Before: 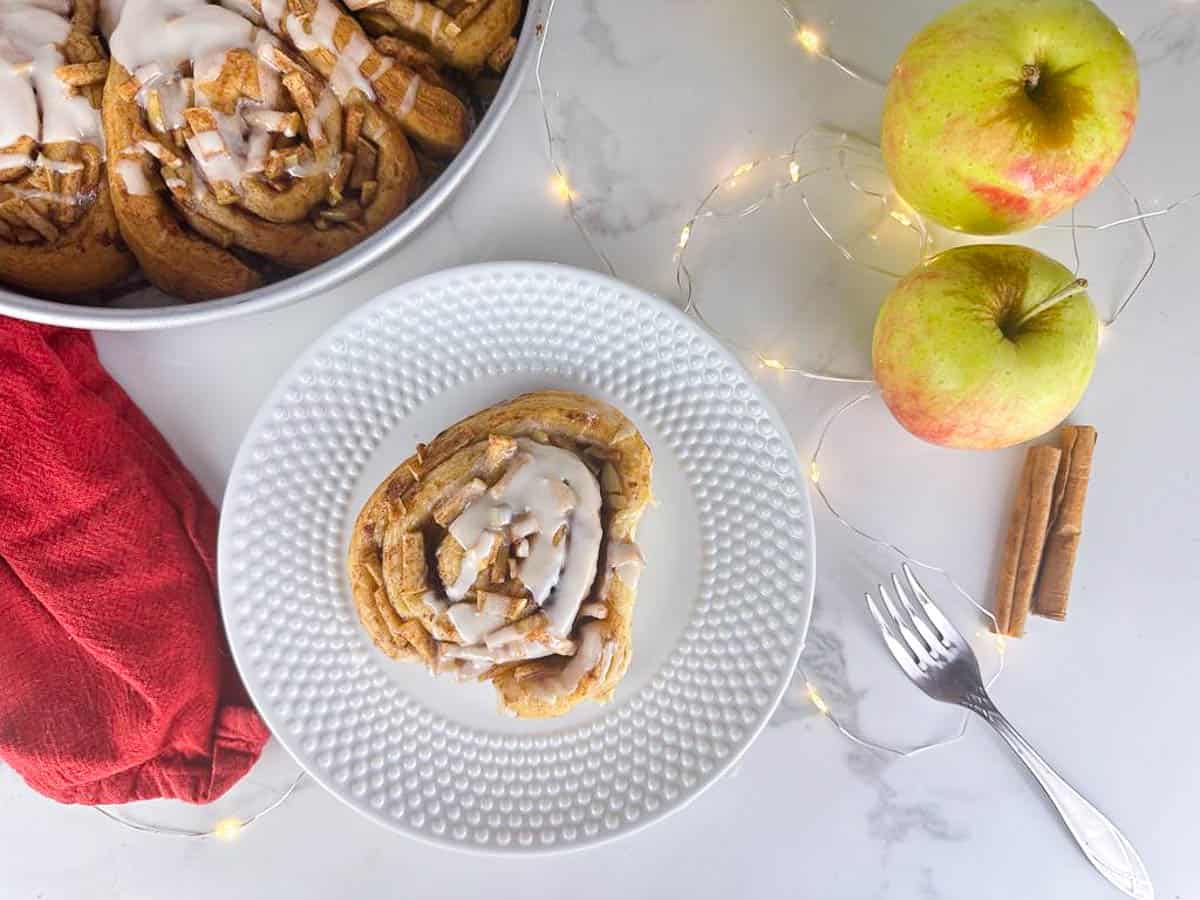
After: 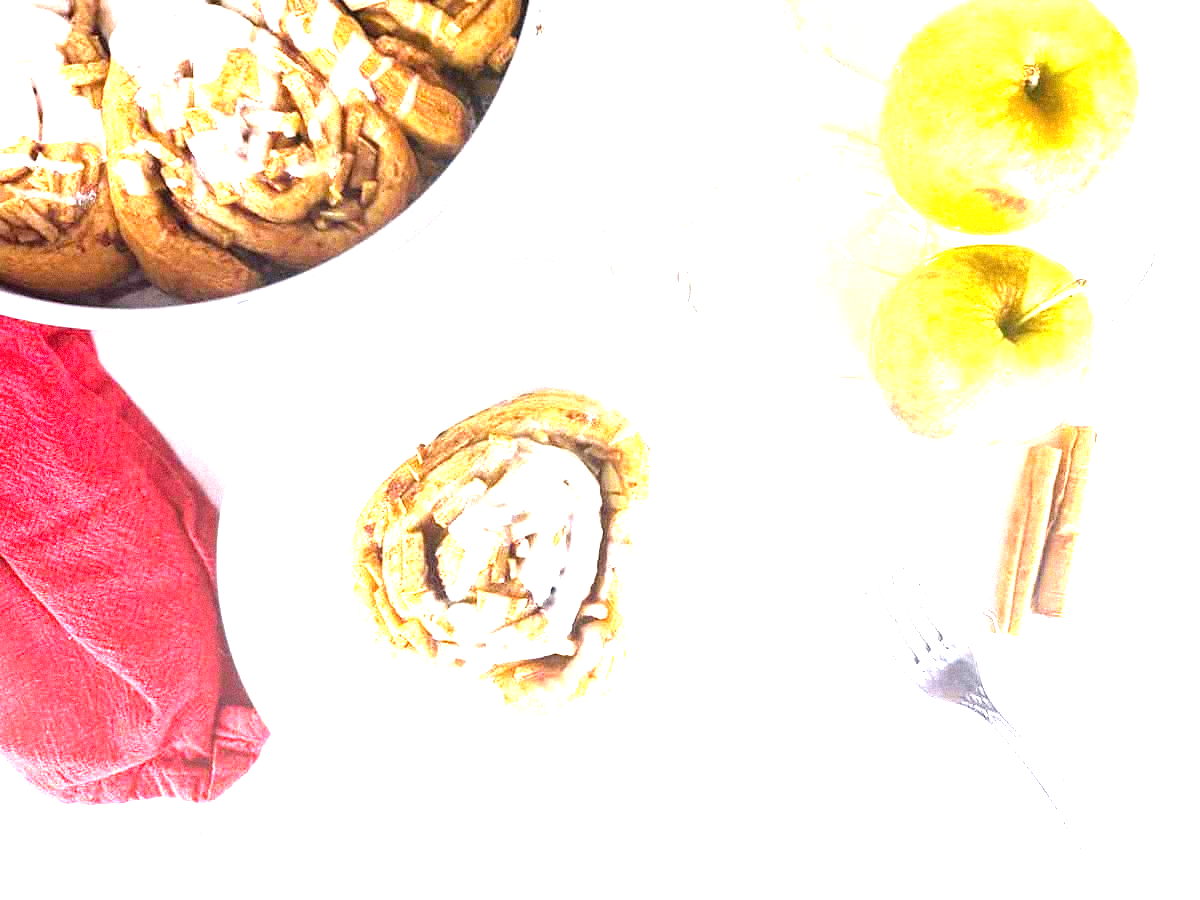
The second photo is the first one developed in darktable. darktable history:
grain: mid-tones bias 0%
exposure: black level correction 0, exposure 2.088 EV, compensate exposure bias true, compensate highlight preservation false
